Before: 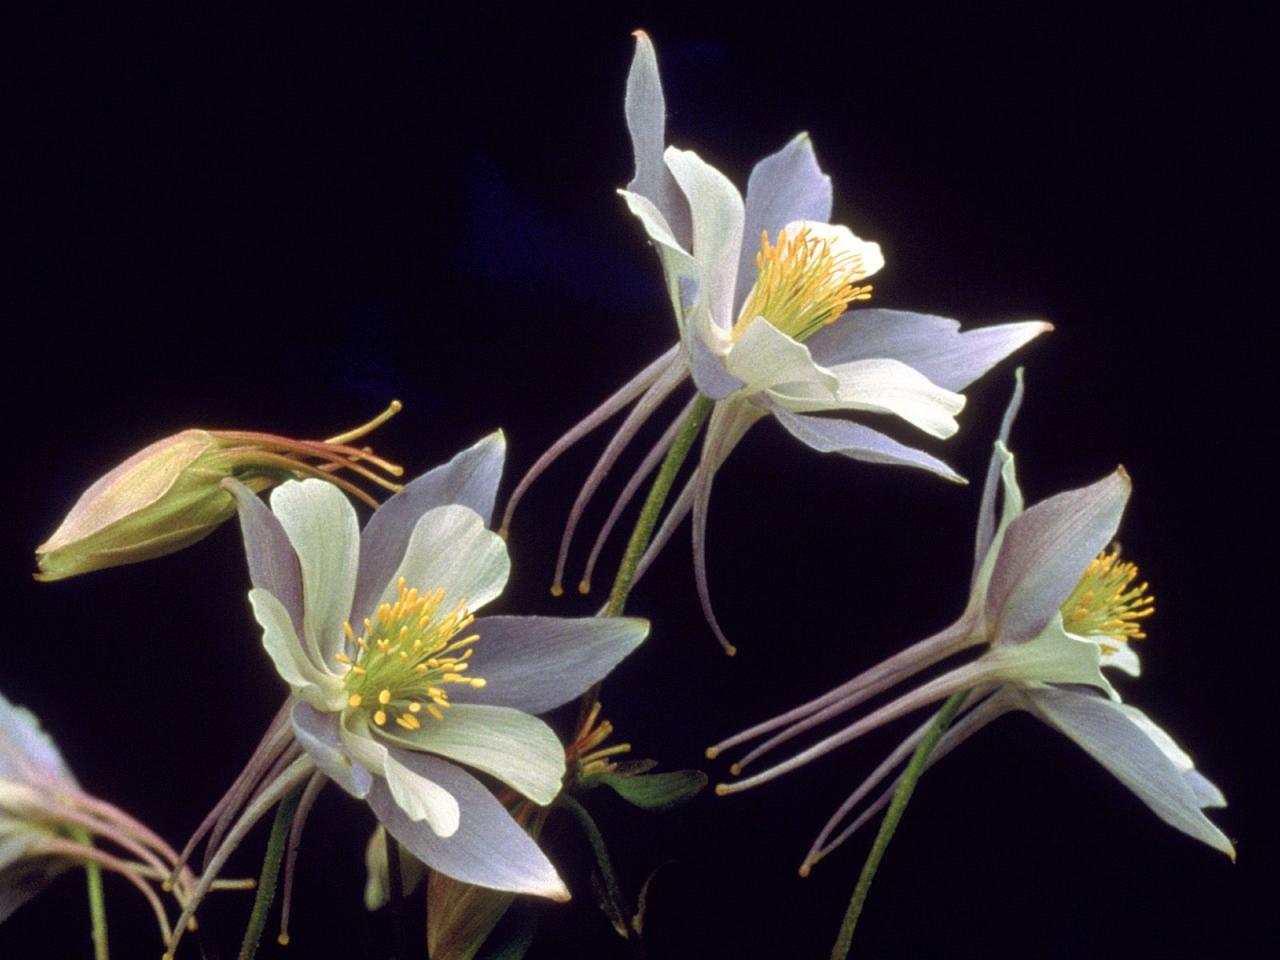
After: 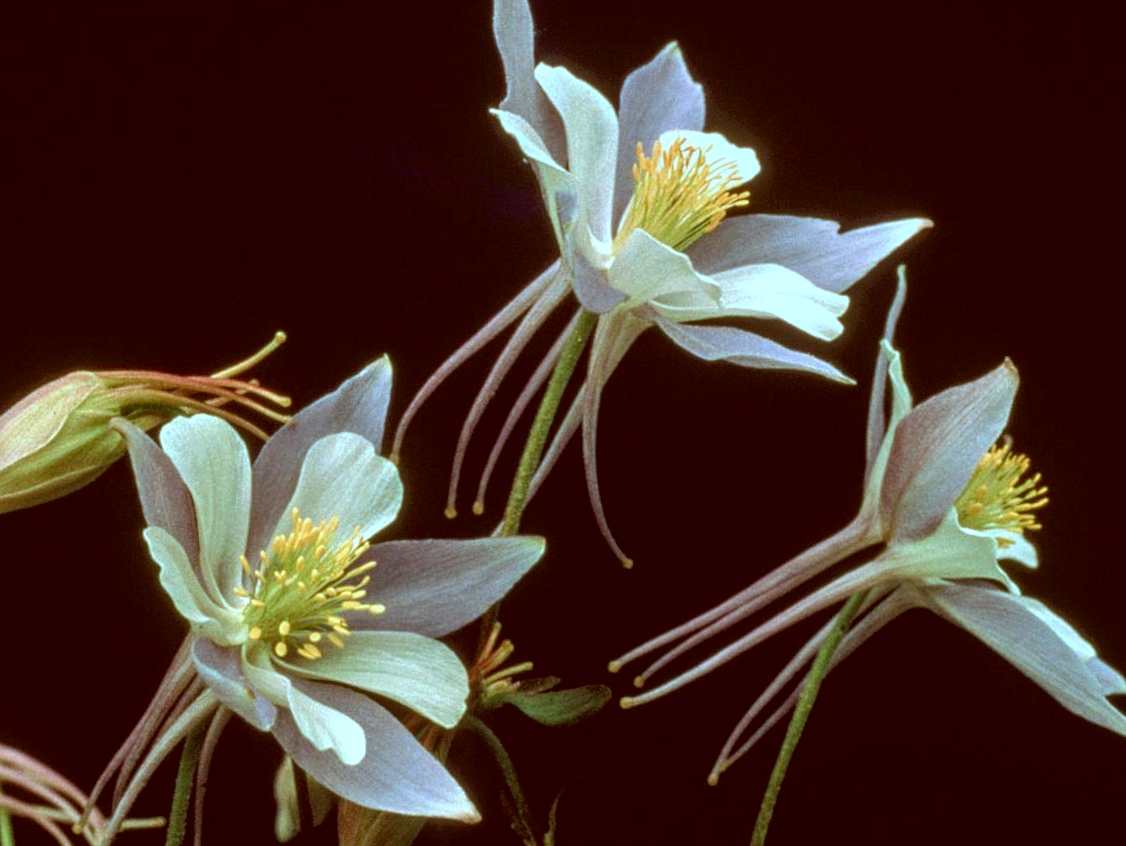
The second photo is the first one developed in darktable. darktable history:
color correction: highlights a* -14.22, highlights b* -16.86, shadows a* 10, shadows b* 29.04
local contrast: highlights 53%, shadows 52%, detail 130%, midtone range 0.448
crop and rotate: angle 3.05°, left 5.896%, top 5.67%
exposure: exposure 0.189 EV, compensate highlight preservation false
